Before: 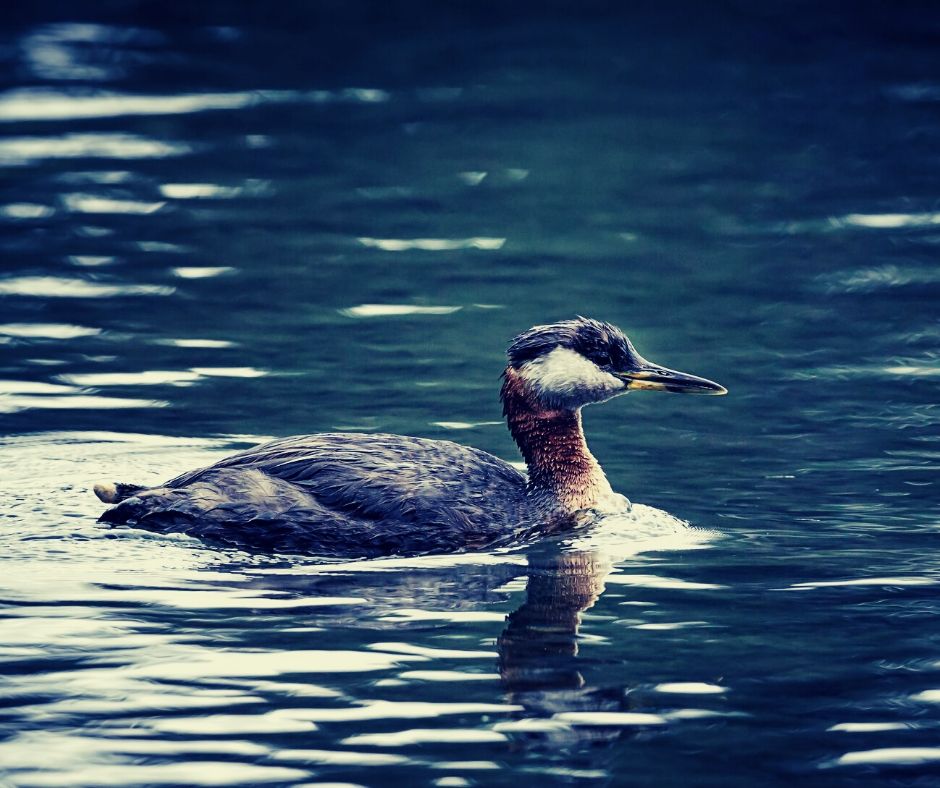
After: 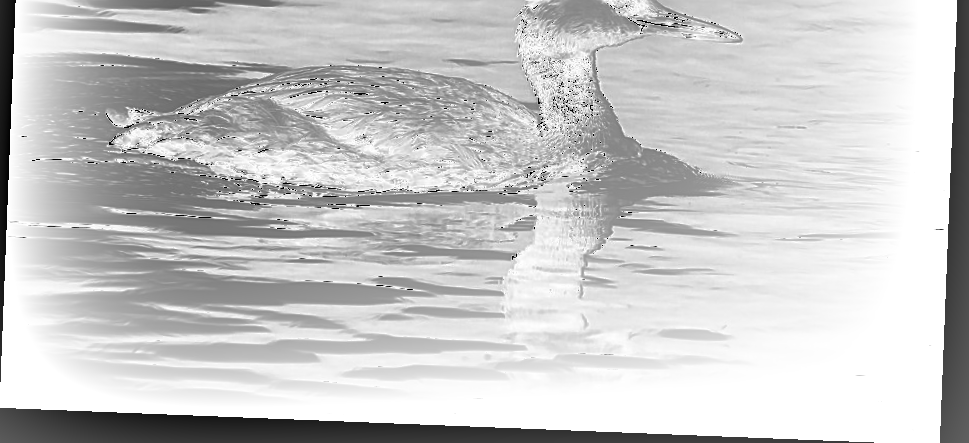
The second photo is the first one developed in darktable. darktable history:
crop and rotate: top 46.237%
sharpen: radius 1.967
color calibration: output gray [0.21, 0.42, 0.37, 0], gray › normalize channels true, illuminant same as pipeline (D50), adaptation XYZ, x 0.346, y 0.359, gamut compression 0
contrast brightness saturation: contrast -0.32, brightness 0.75, saturation -0.78
shadows and highlights: shadows 60, soften with gaussian
rotate and perspective: rotation 2.27°, automatic cropping off
contrast equalizer: y [[0.5 ×4, 0.467, 0.376], [0.5 ×6], [0.5 ×6], [0 ×6], [0 ×6]]
exposure: exposure 8 EV, compensate highlight preservation false
